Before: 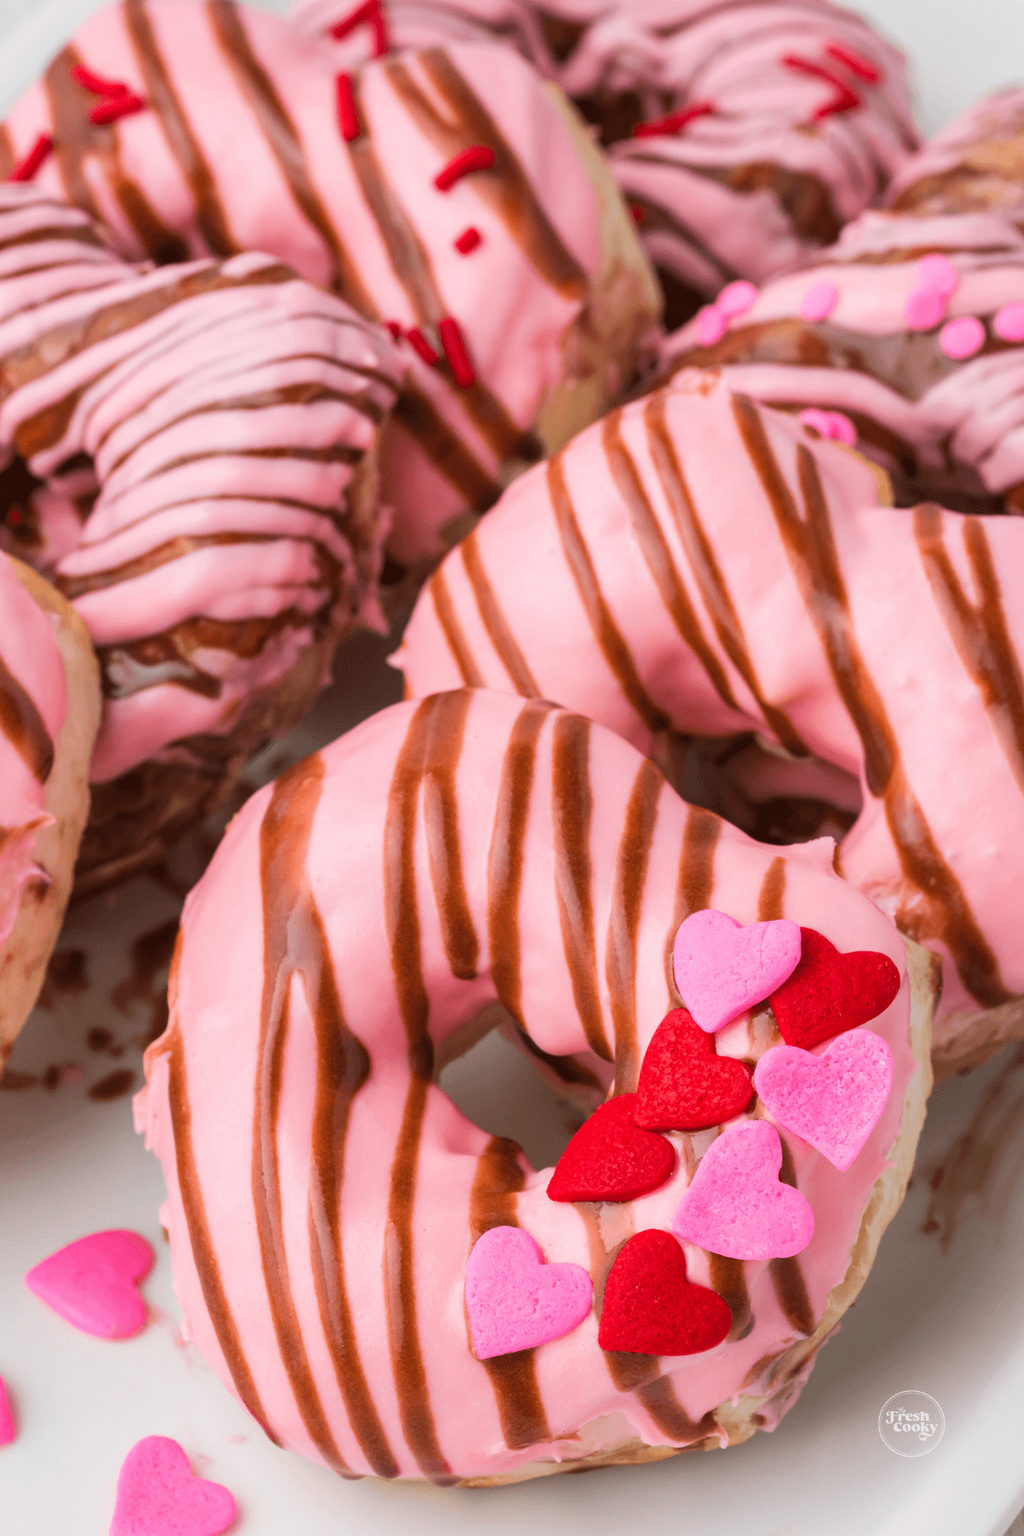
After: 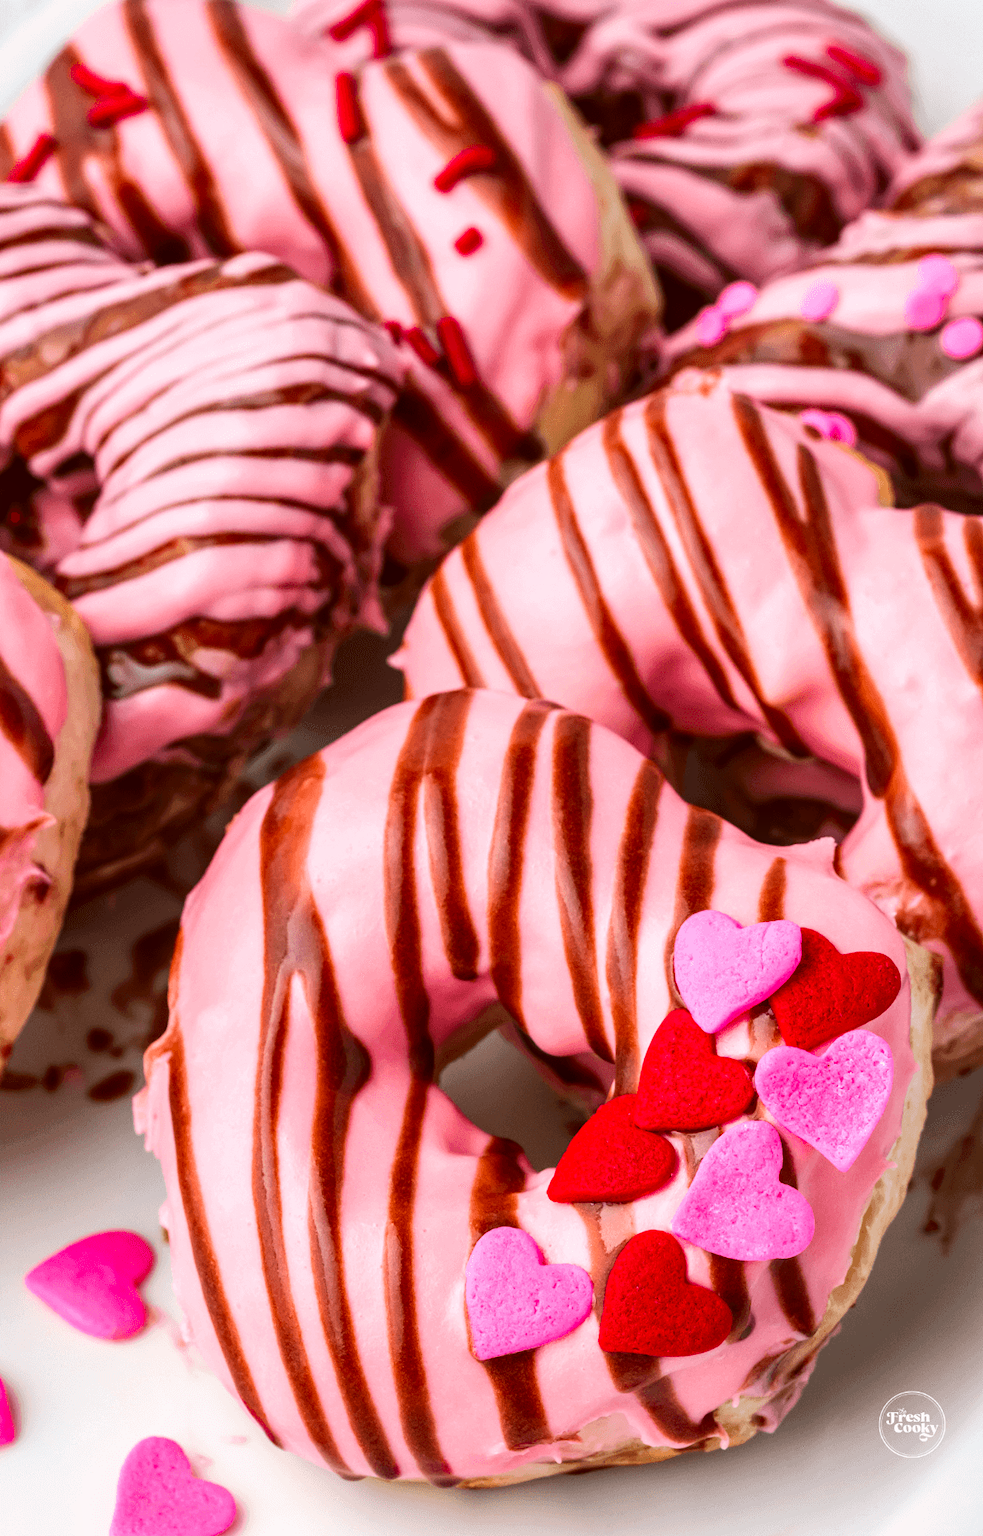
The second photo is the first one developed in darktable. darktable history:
contrast brightness saturation: contrast 0.121, brightness -0.118, saturation 0.203
local contrast: highlights 56%, shadows 52%, detail 130%, midtone range 0.445
exposure: exposure 0.203 EV, compensate highlight preservation false
crop: right 3.964%, bottom 0.039%
